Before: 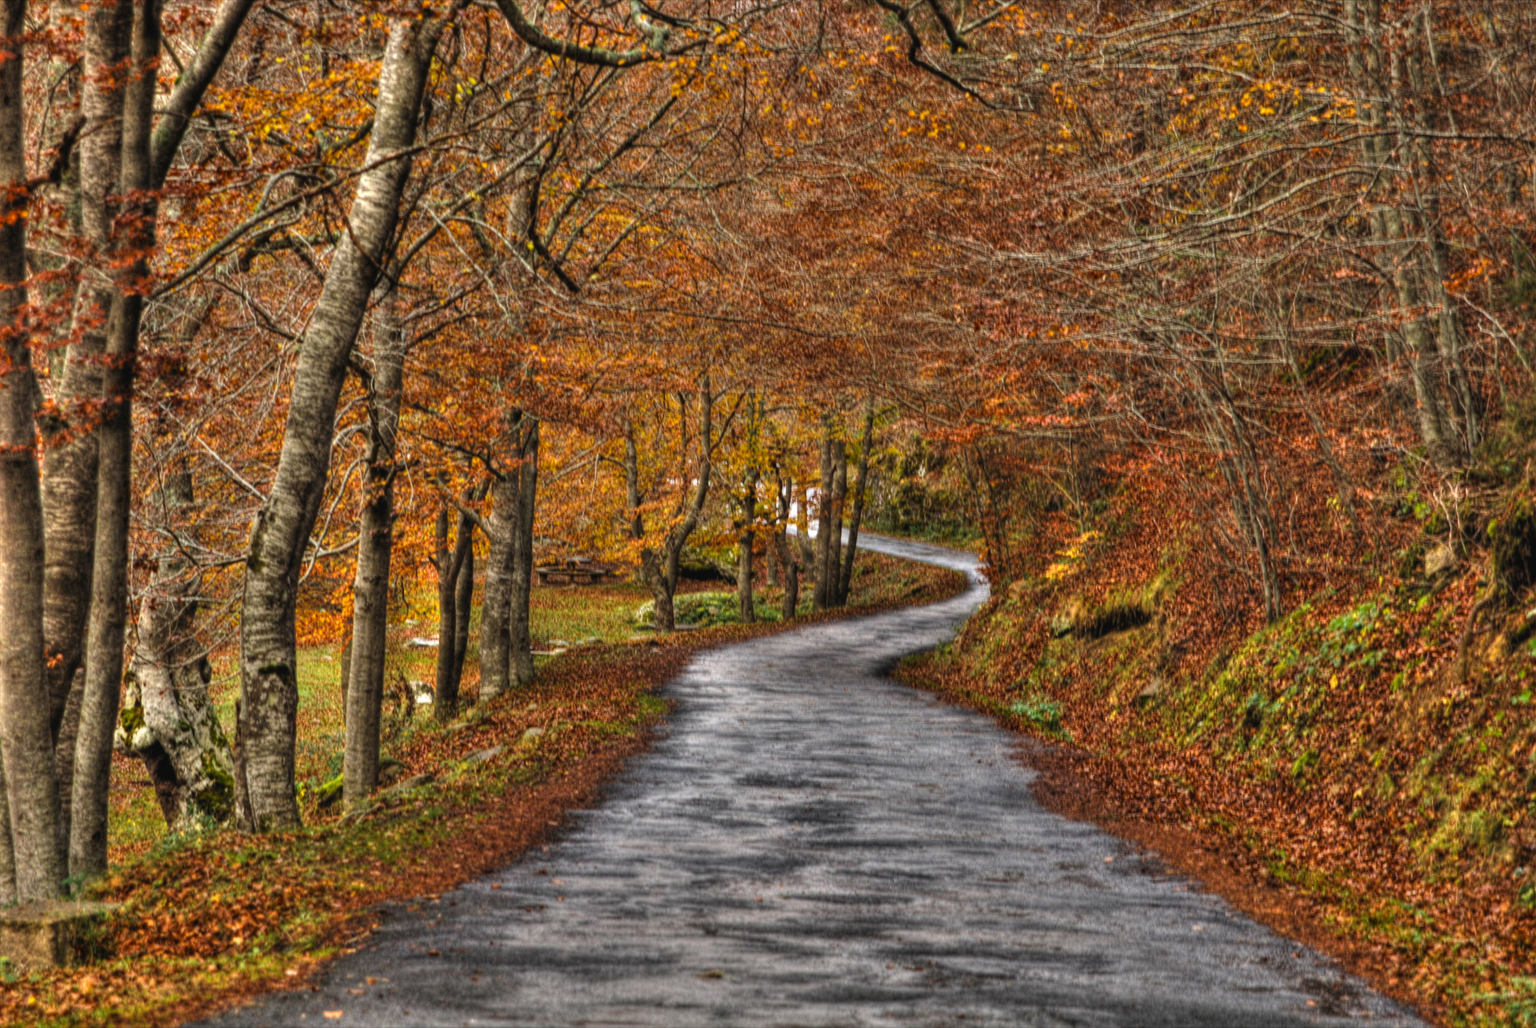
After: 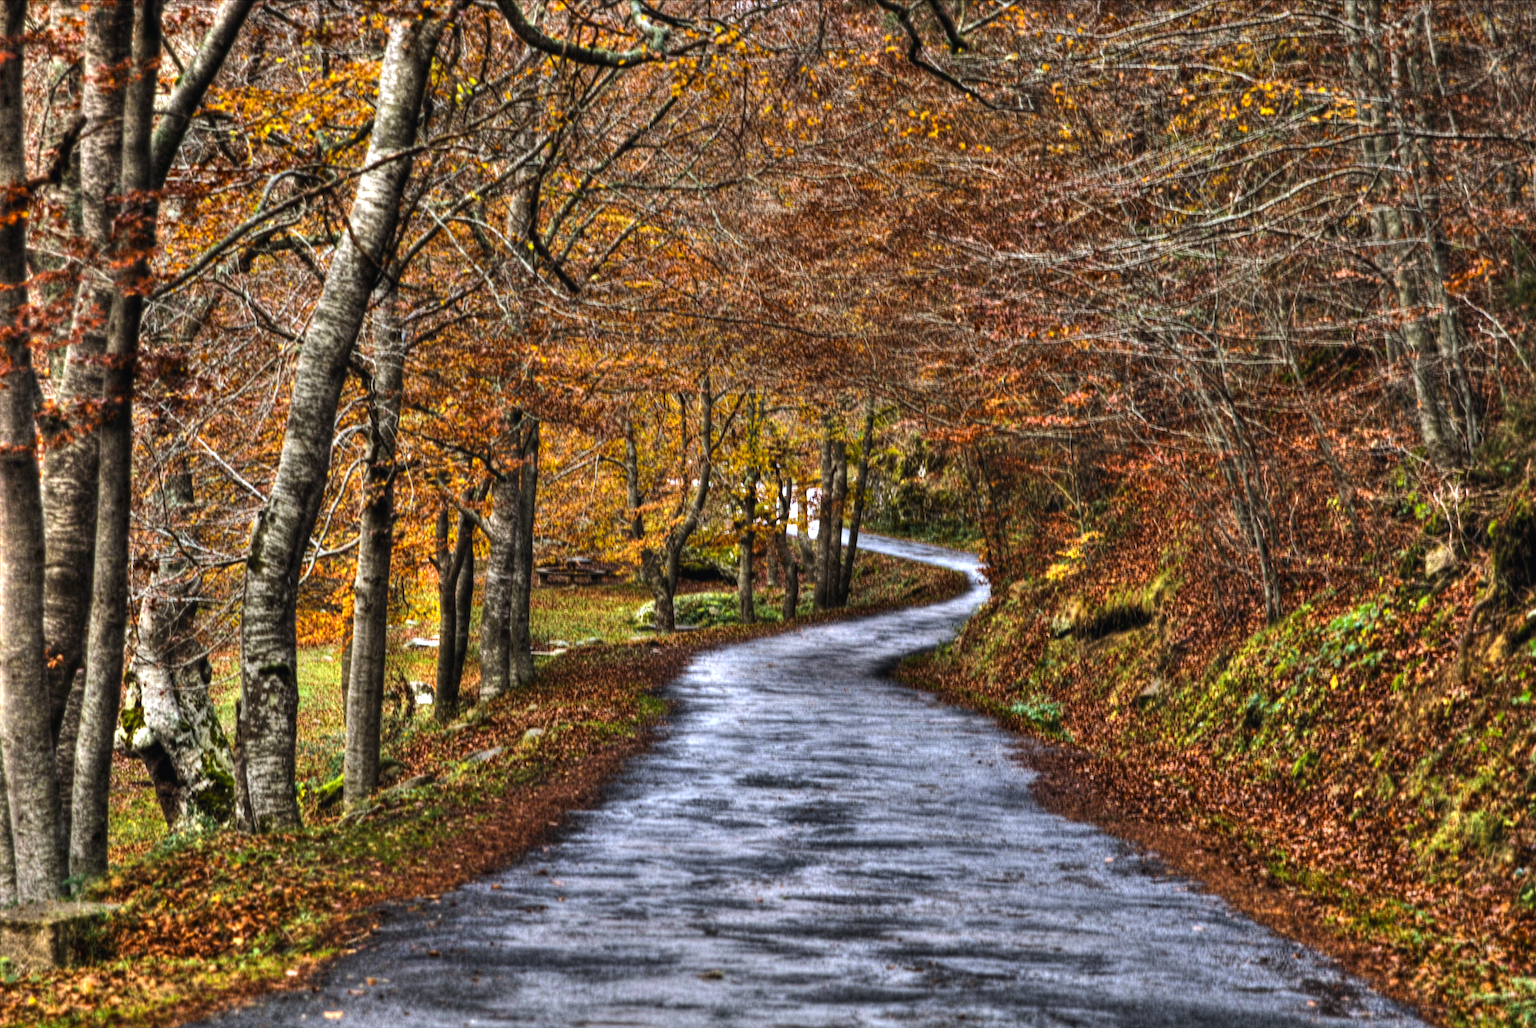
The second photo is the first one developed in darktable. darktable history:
tone equalizer: -8 EV -0.75 EV, -7 EV -0.7 EV, -6 EV -0.6 EV, -5 EV -0.4 EV, -3 EV 0.4 EV, -2 EV 0.6 EV, -1 EV 0.7 EV, +0 EV 0.75 EV, edges refinement/feathering 500, mask exposure compensation -1.57 EV, preserve details no
white balance: red 0.948, green 1.02, blue 1.176
